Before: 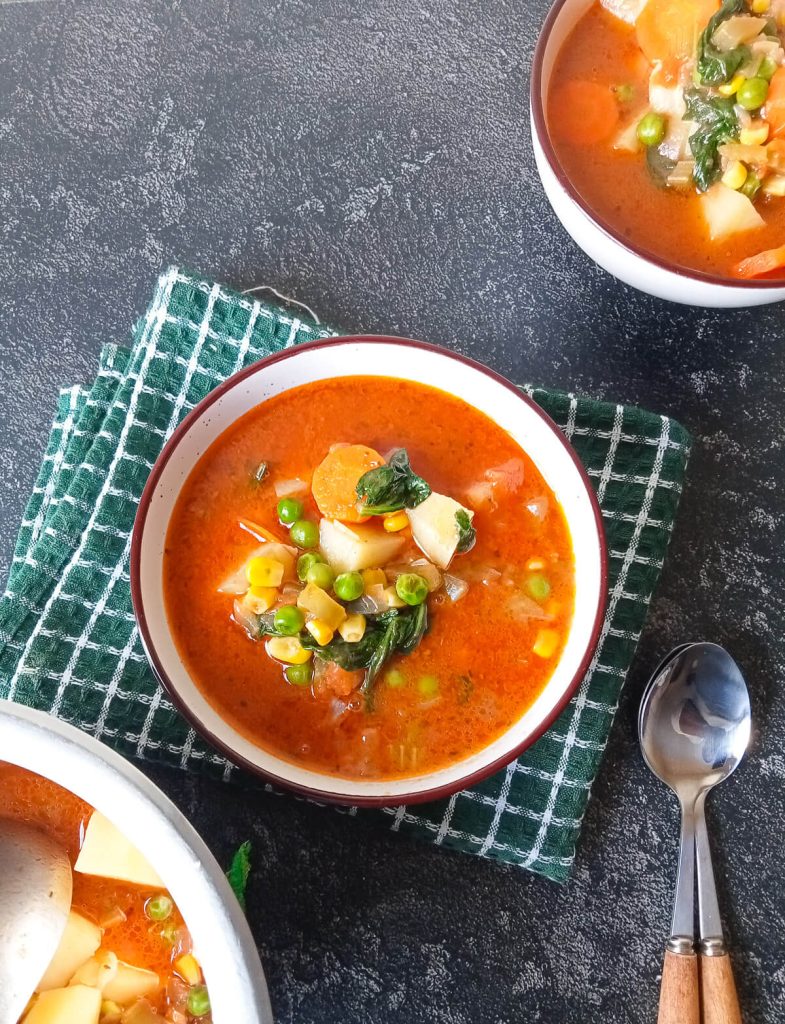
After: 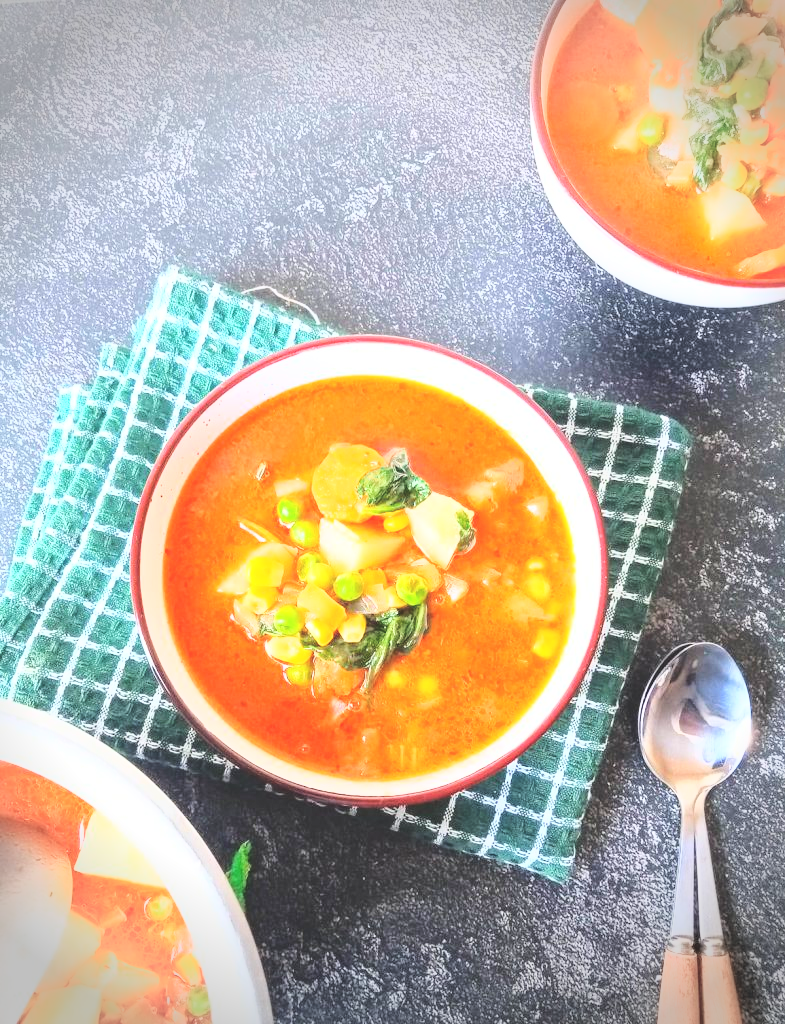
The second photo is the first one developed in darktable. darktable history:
base curve: curves: ch0 [(0, 0) (0.025, 0.046) (0.112, 0.277) (0.467, 0.74) (0.814, 0.929) (1, 0.942)]
exposure: black level correction -0.005, exposure 1 EV, compensate highlight preservation false
vignetting: fall-off radius 31.48%, brightness -0.472
